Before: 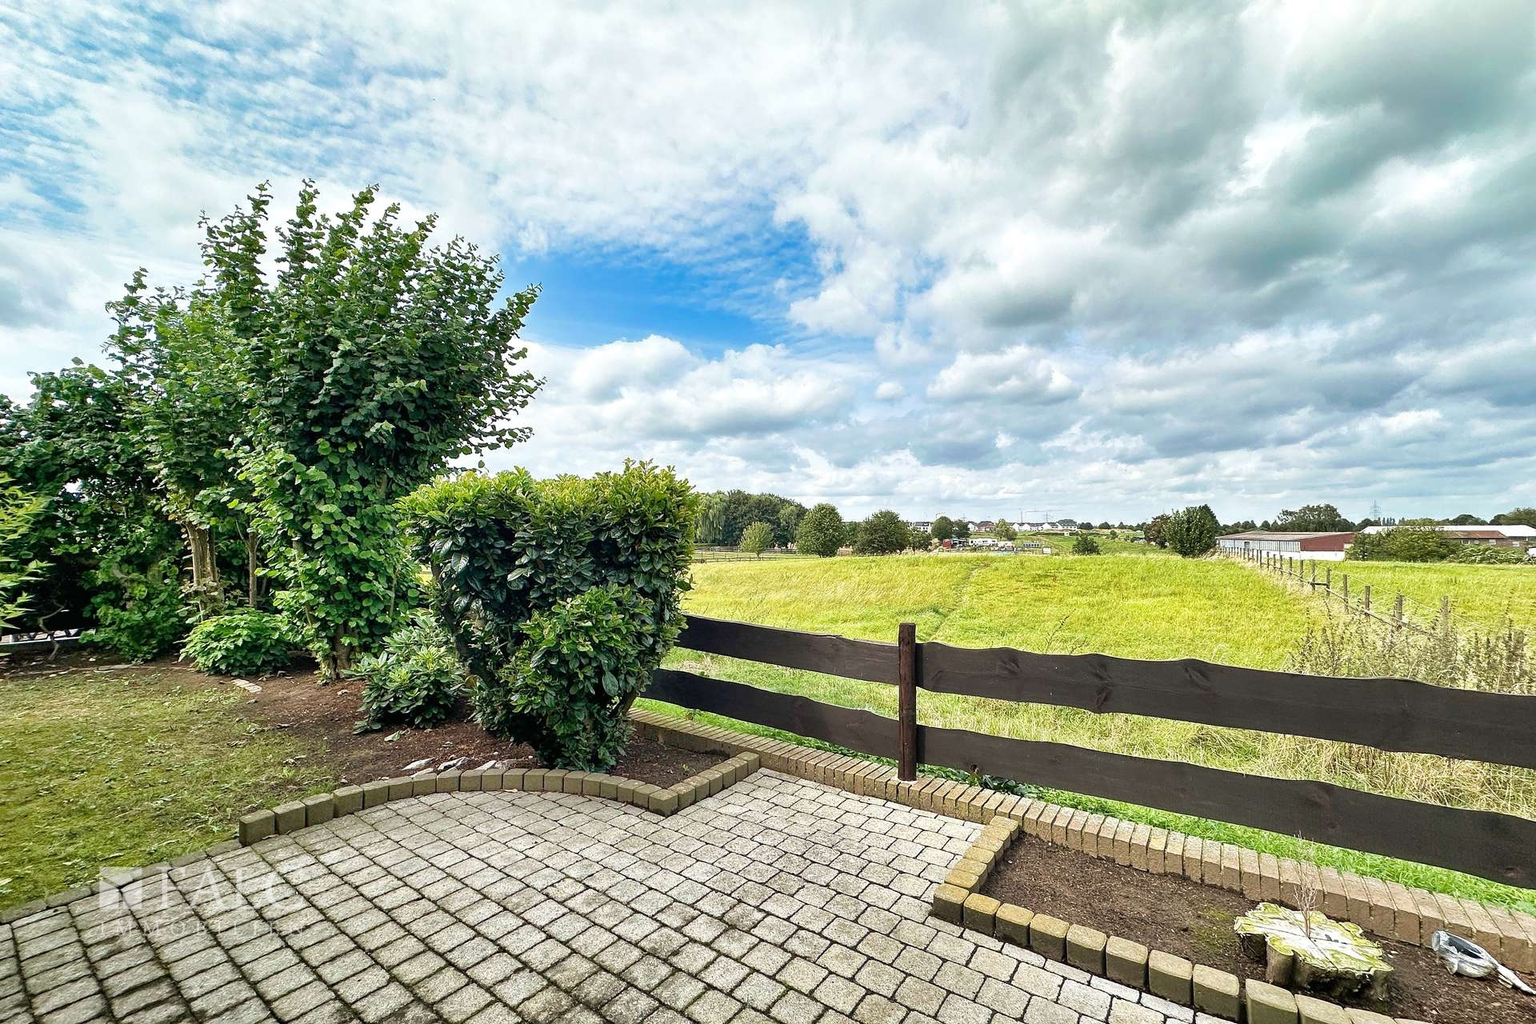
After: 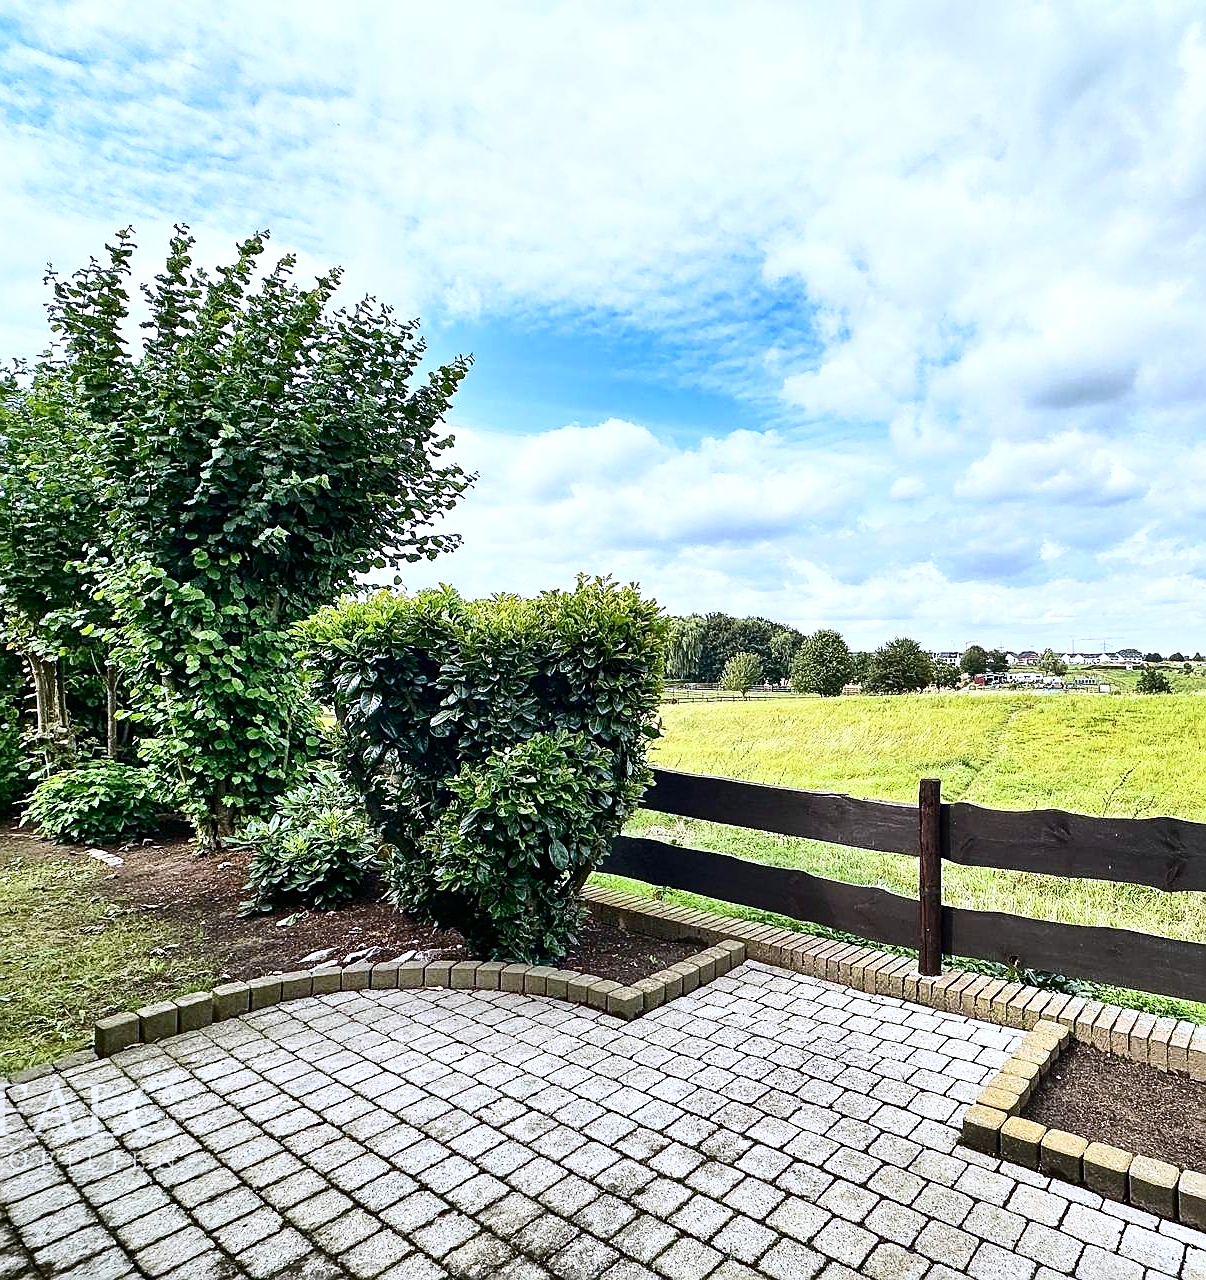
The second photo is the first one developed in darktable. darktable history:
sharpen: on, module defaults
exposure: black level correction -0.001, exposure 0.08 EV, compensate highlight preservation false
white balance: red 0.967, blue 1.119, emerald 0.756
contrast brightness saturation: contrast 0.28
crop: left 10.644%, right 26.528%
